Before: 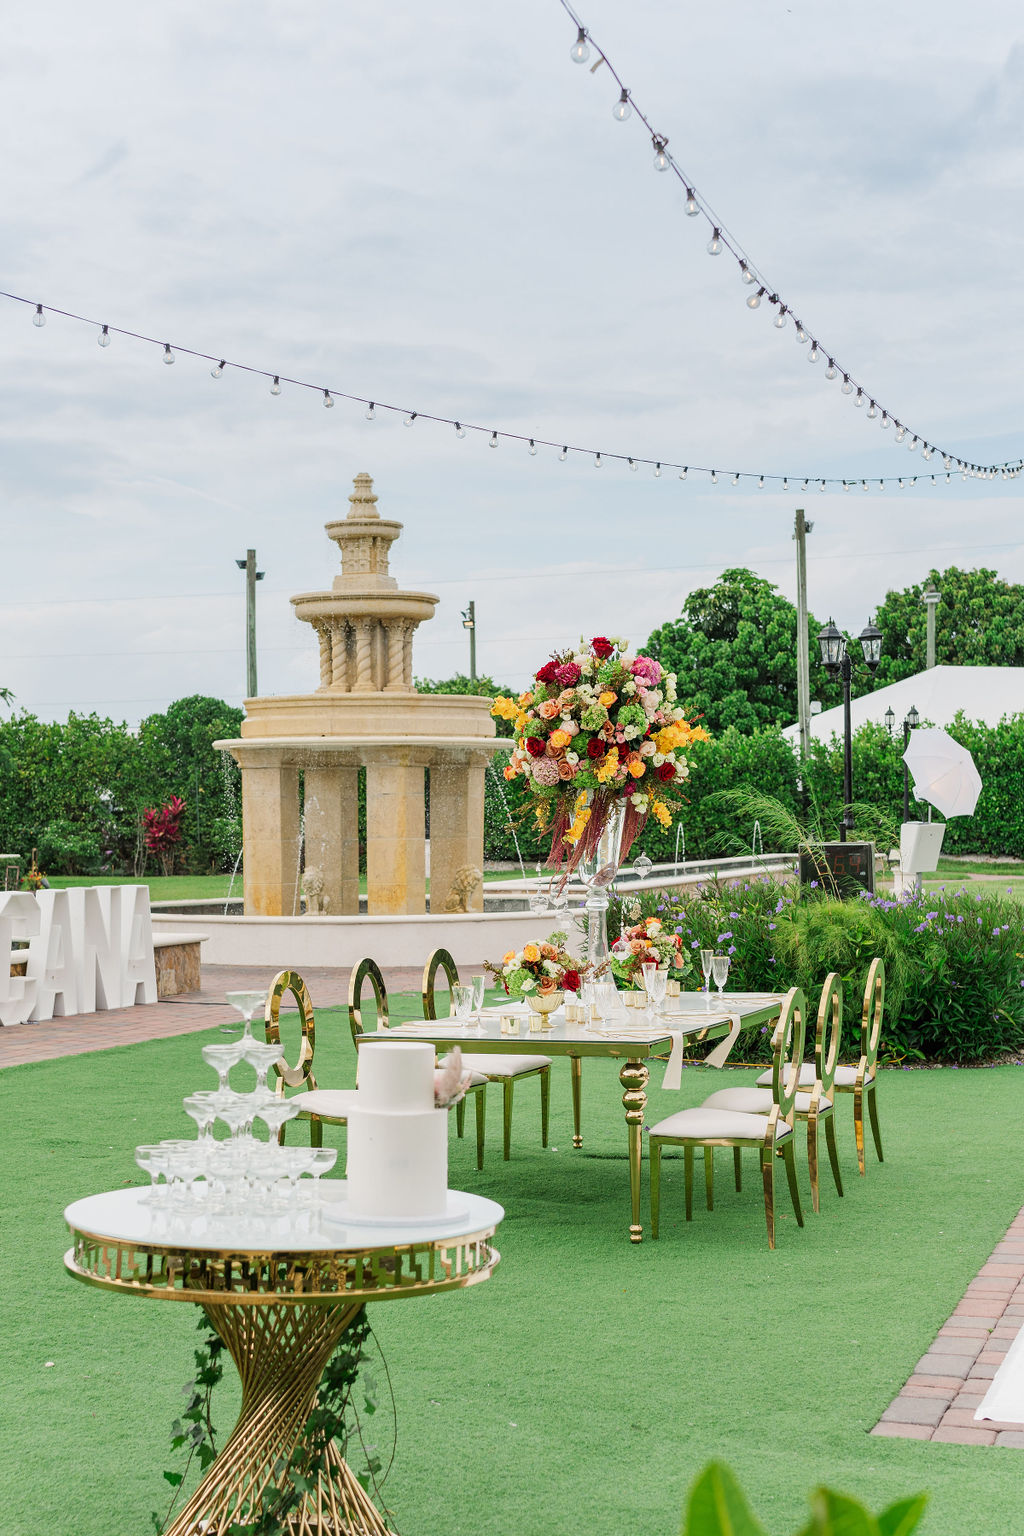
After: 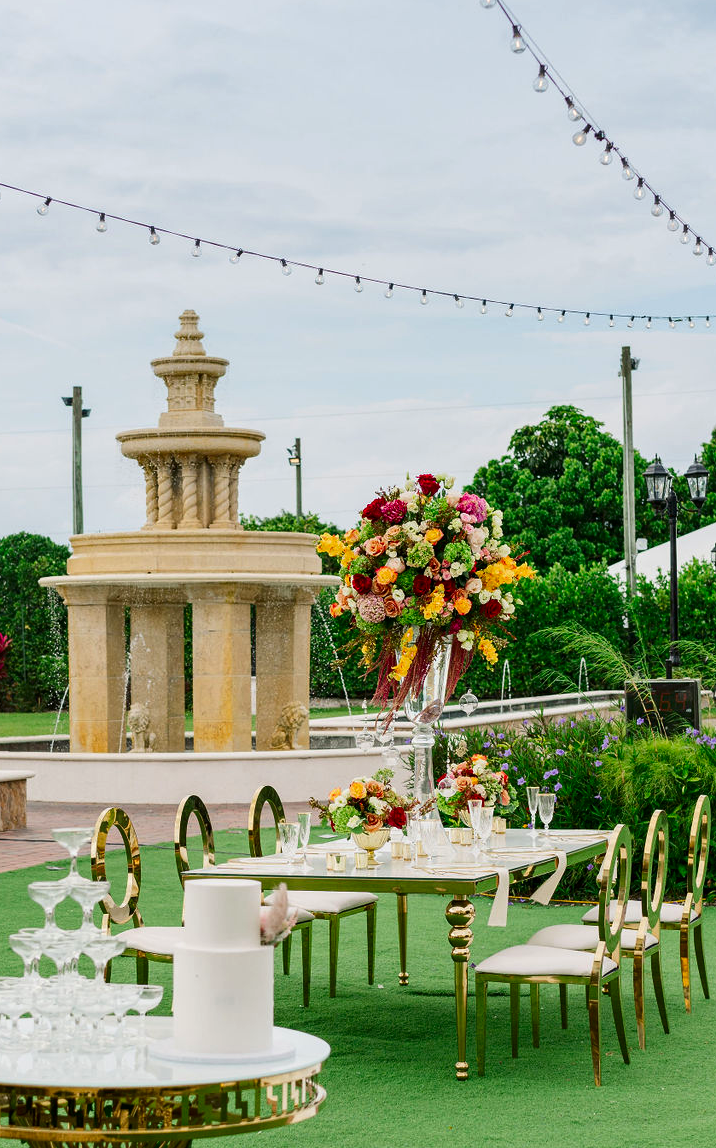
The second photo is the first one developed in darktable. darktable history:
crop and rotate: left 17.046%, top 10.659%, right 12.989%, bottom 14.553%
contrast brightness saturation: contrast 0.12, brightness -0.12, saturation 0.2
